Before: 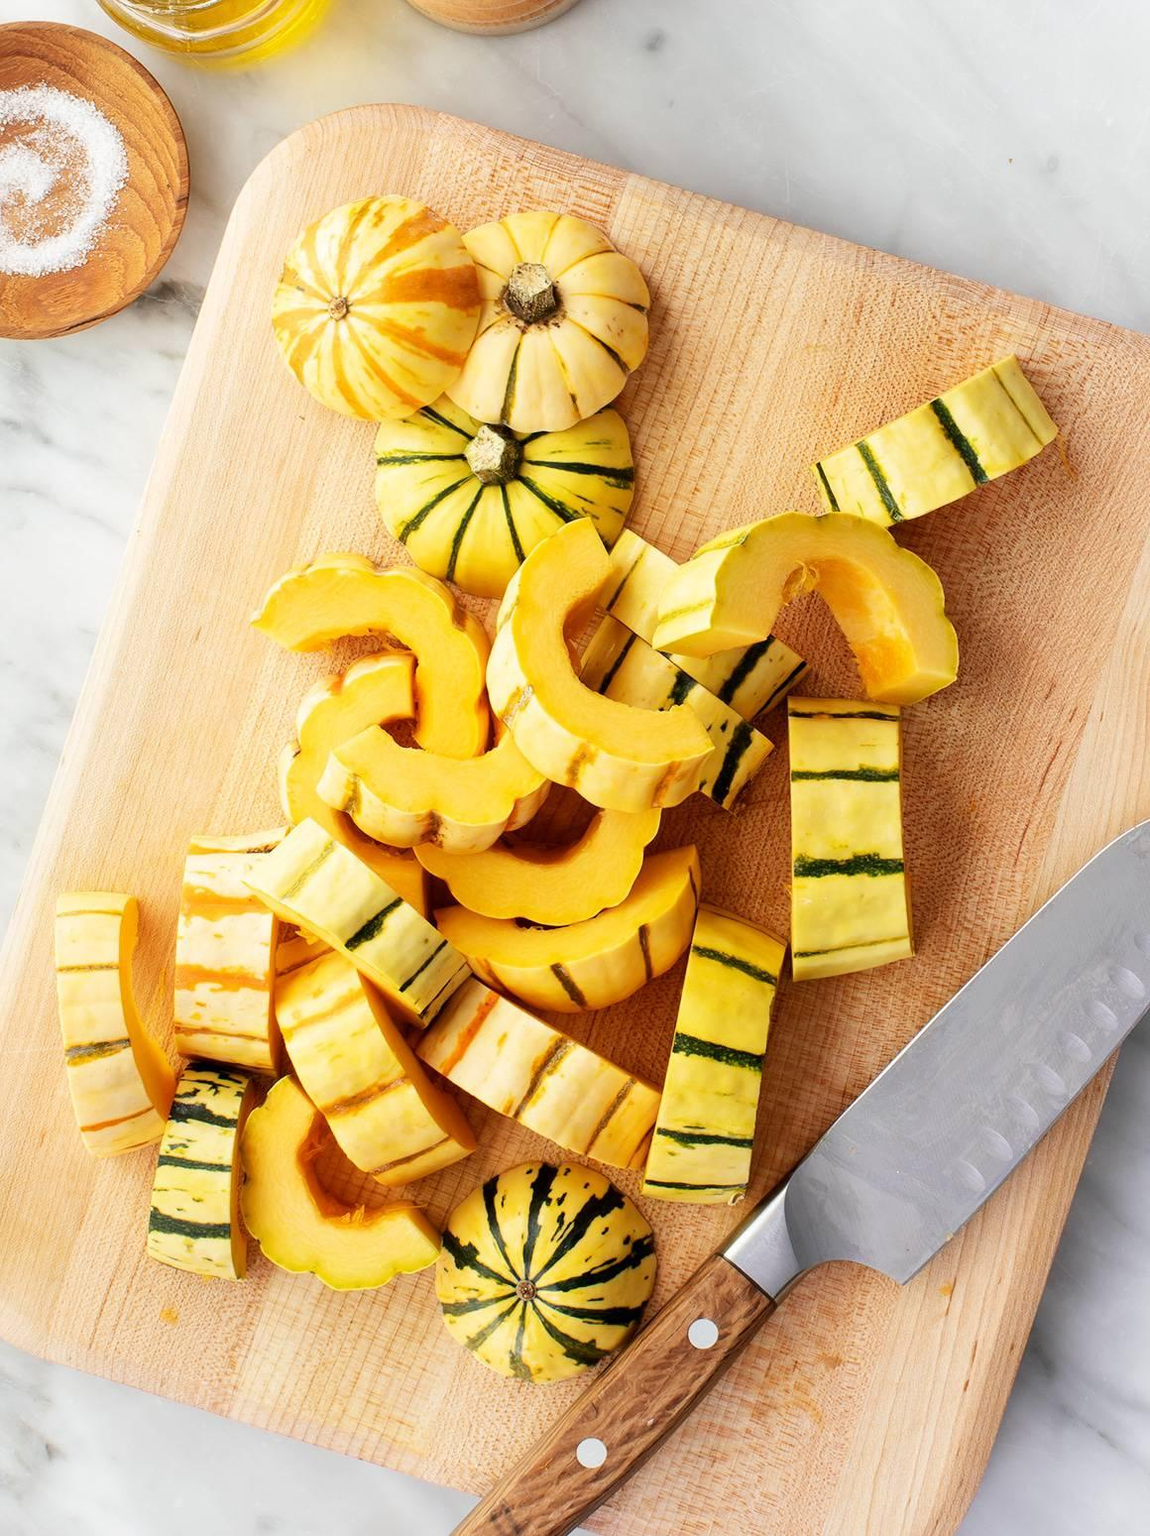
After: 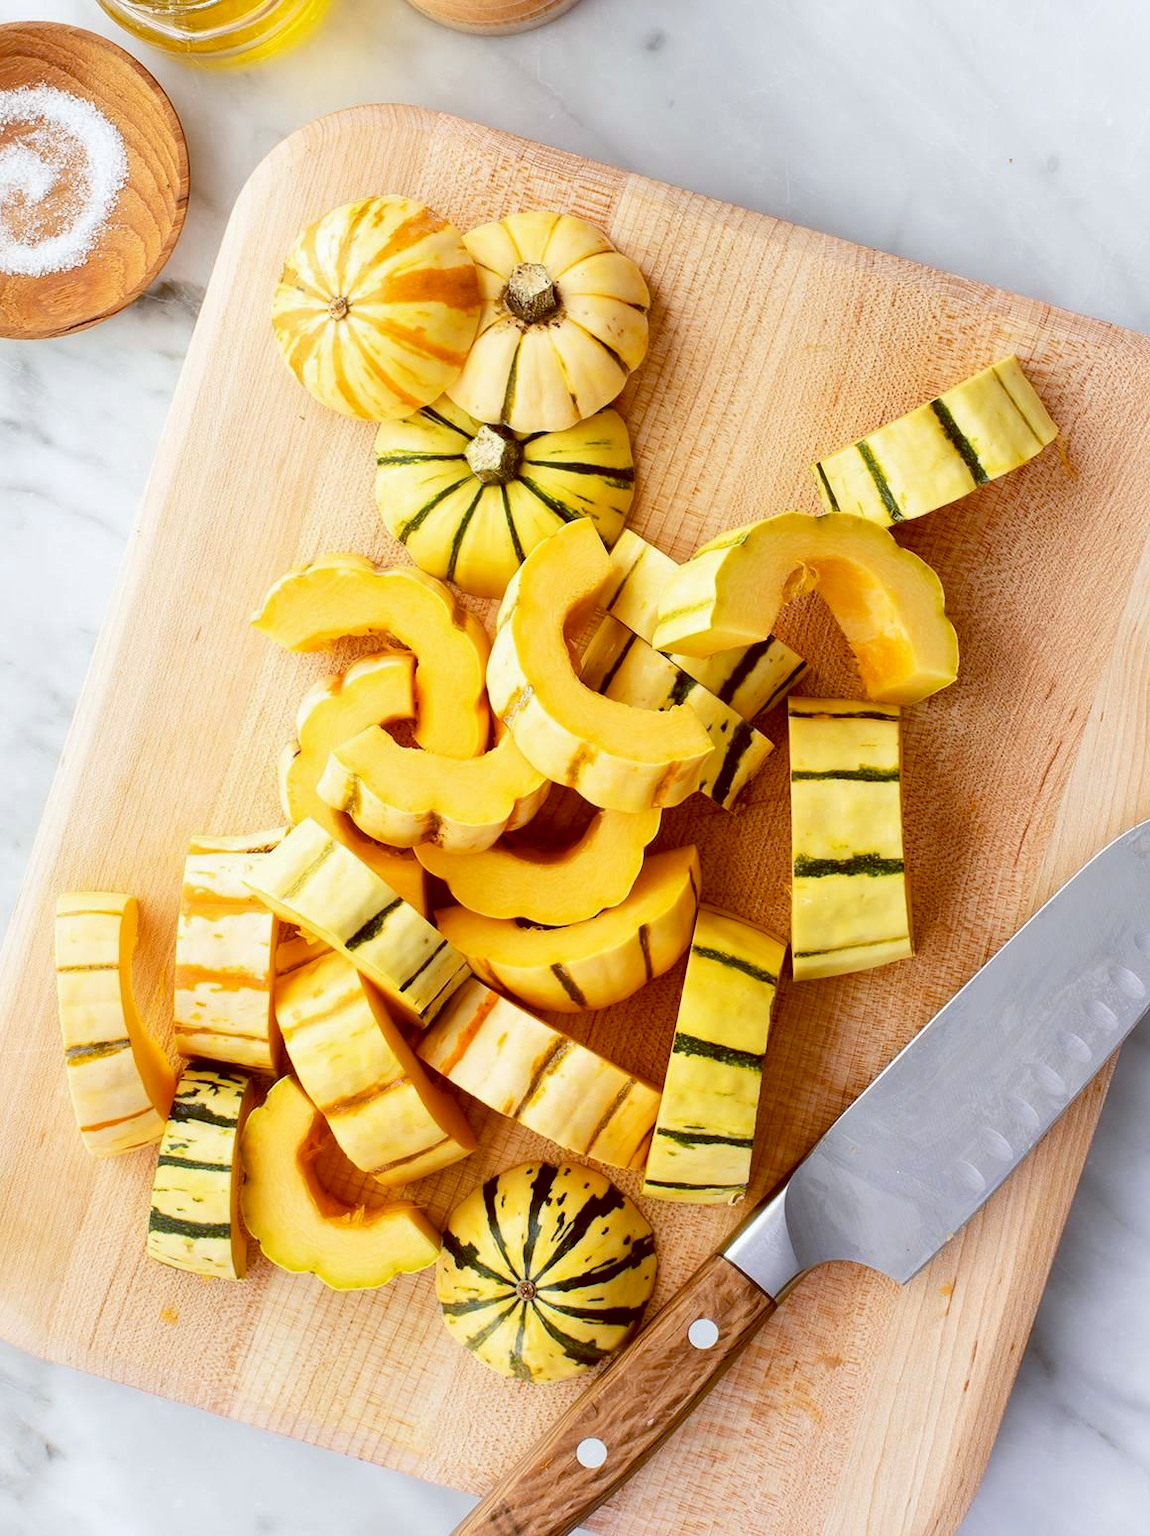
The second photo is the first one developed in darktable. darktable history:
color balance: lift [1, 1.015, 1.004, 0.985], gamma [1, 0.958, 0.971, 1.042], gain [1, 0.956, 0.977, 1.044]
tone equalizer: on, module defaults
